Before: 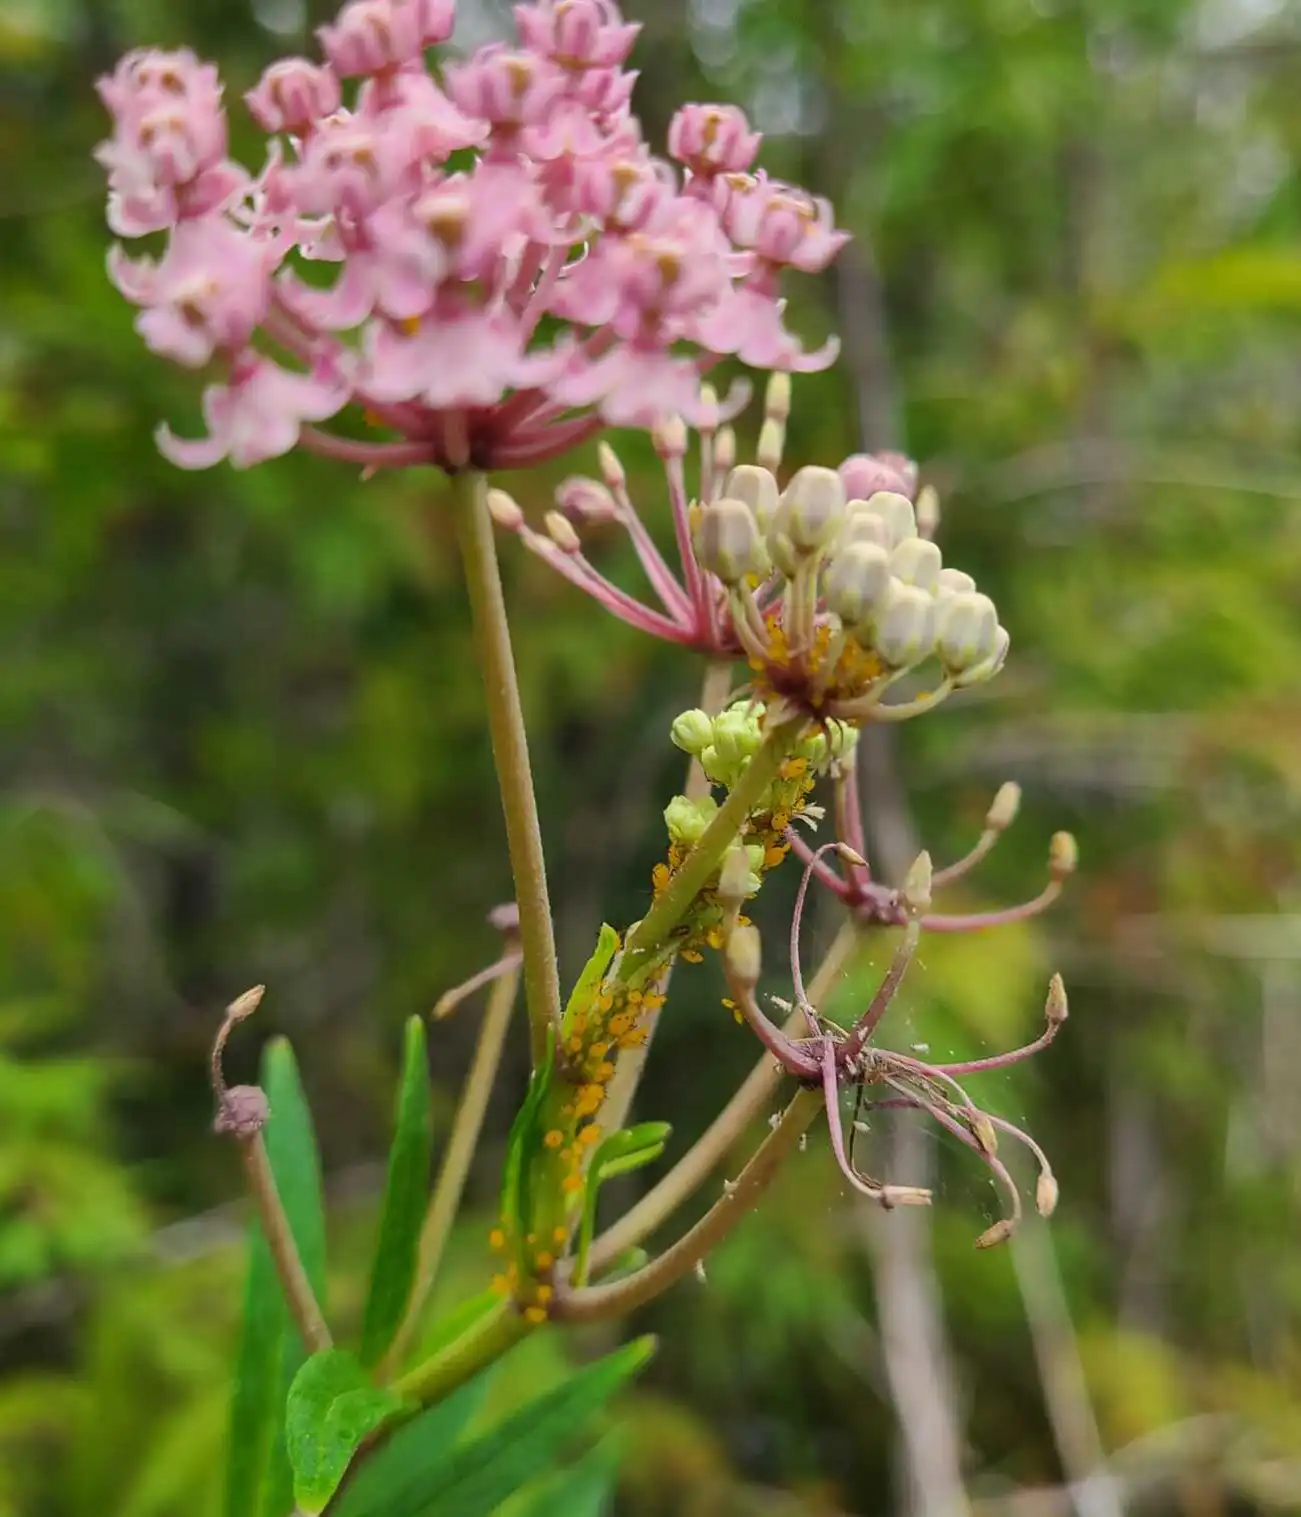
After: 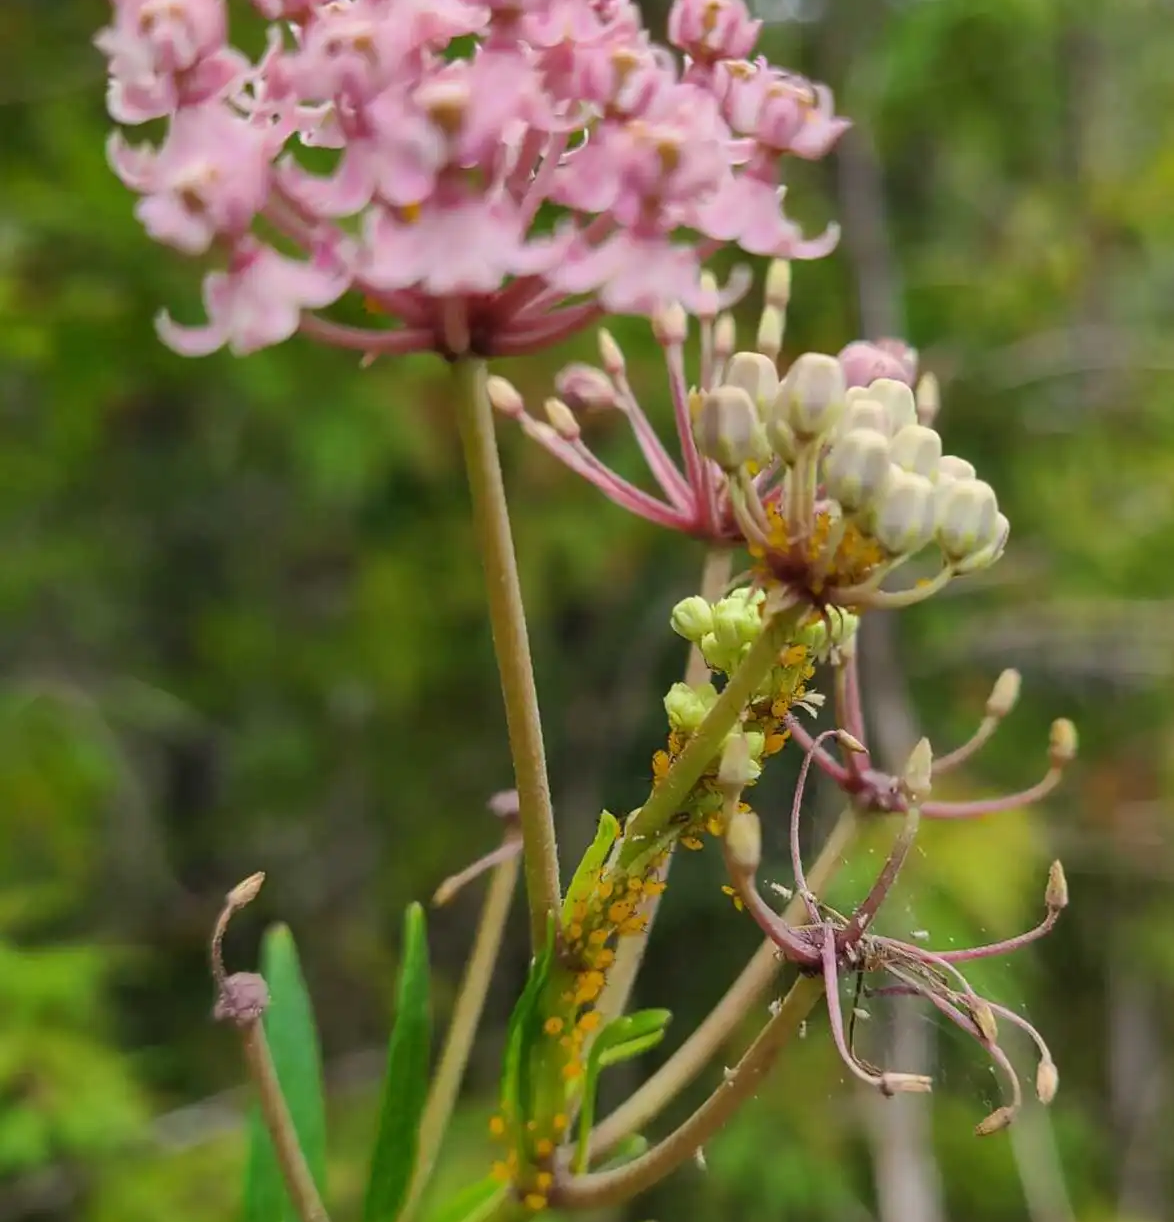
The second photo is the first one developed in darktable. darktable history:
color contrast: green-magenta contrast 0.96
crop: top 7.49%, right 9.717%, bottom 11.943%
